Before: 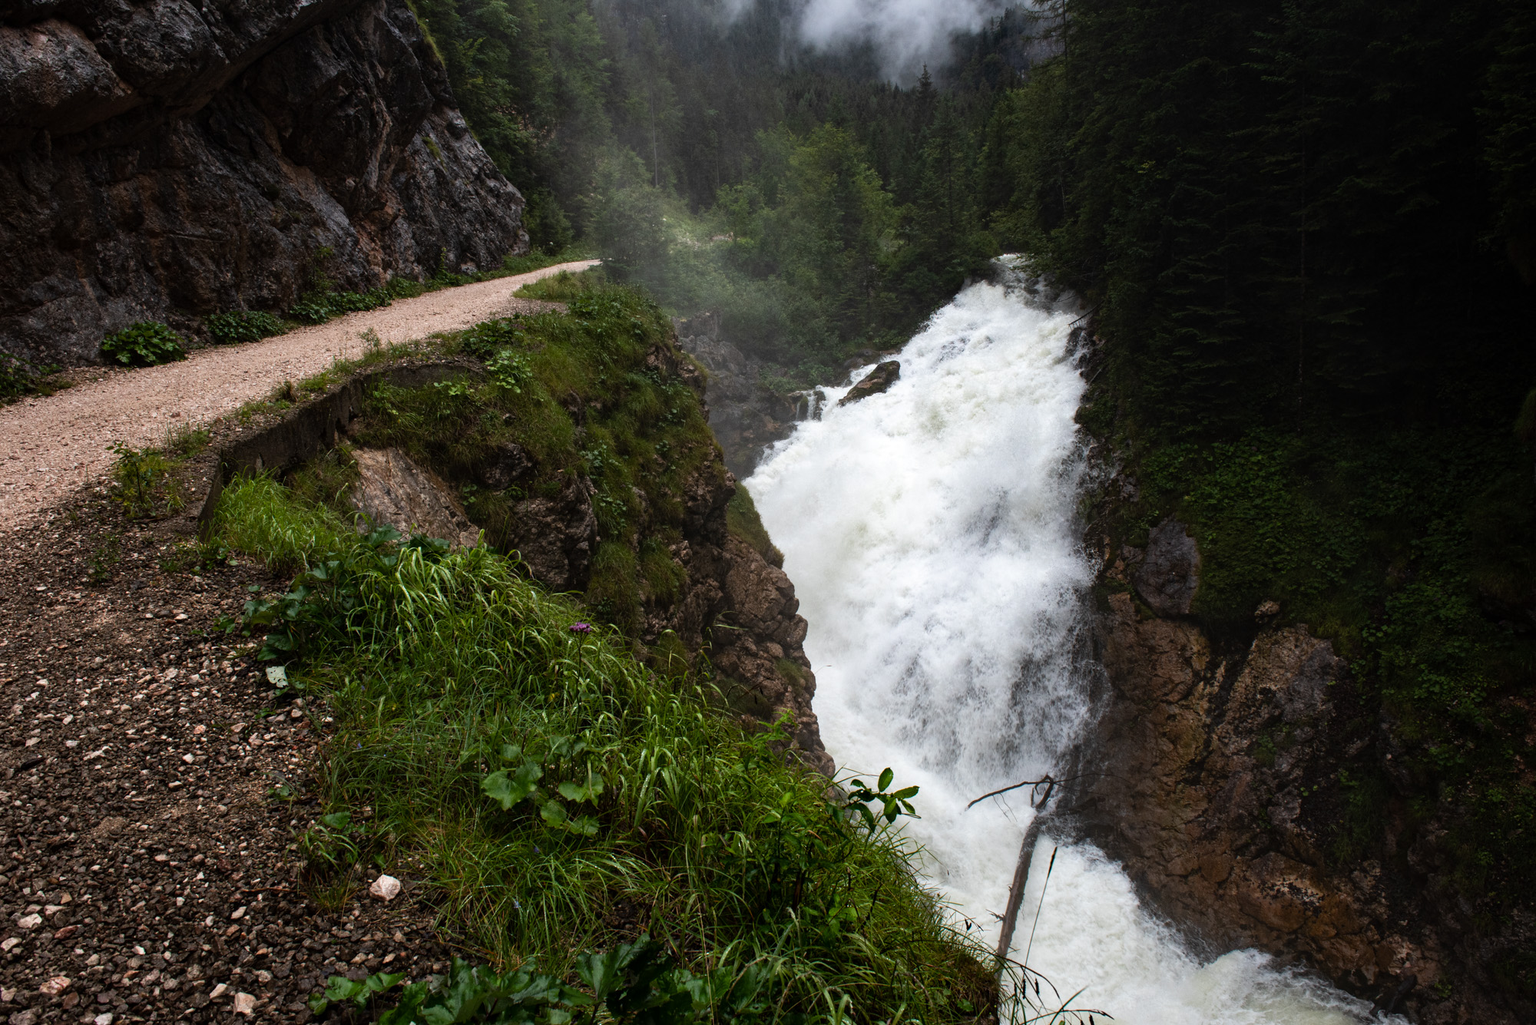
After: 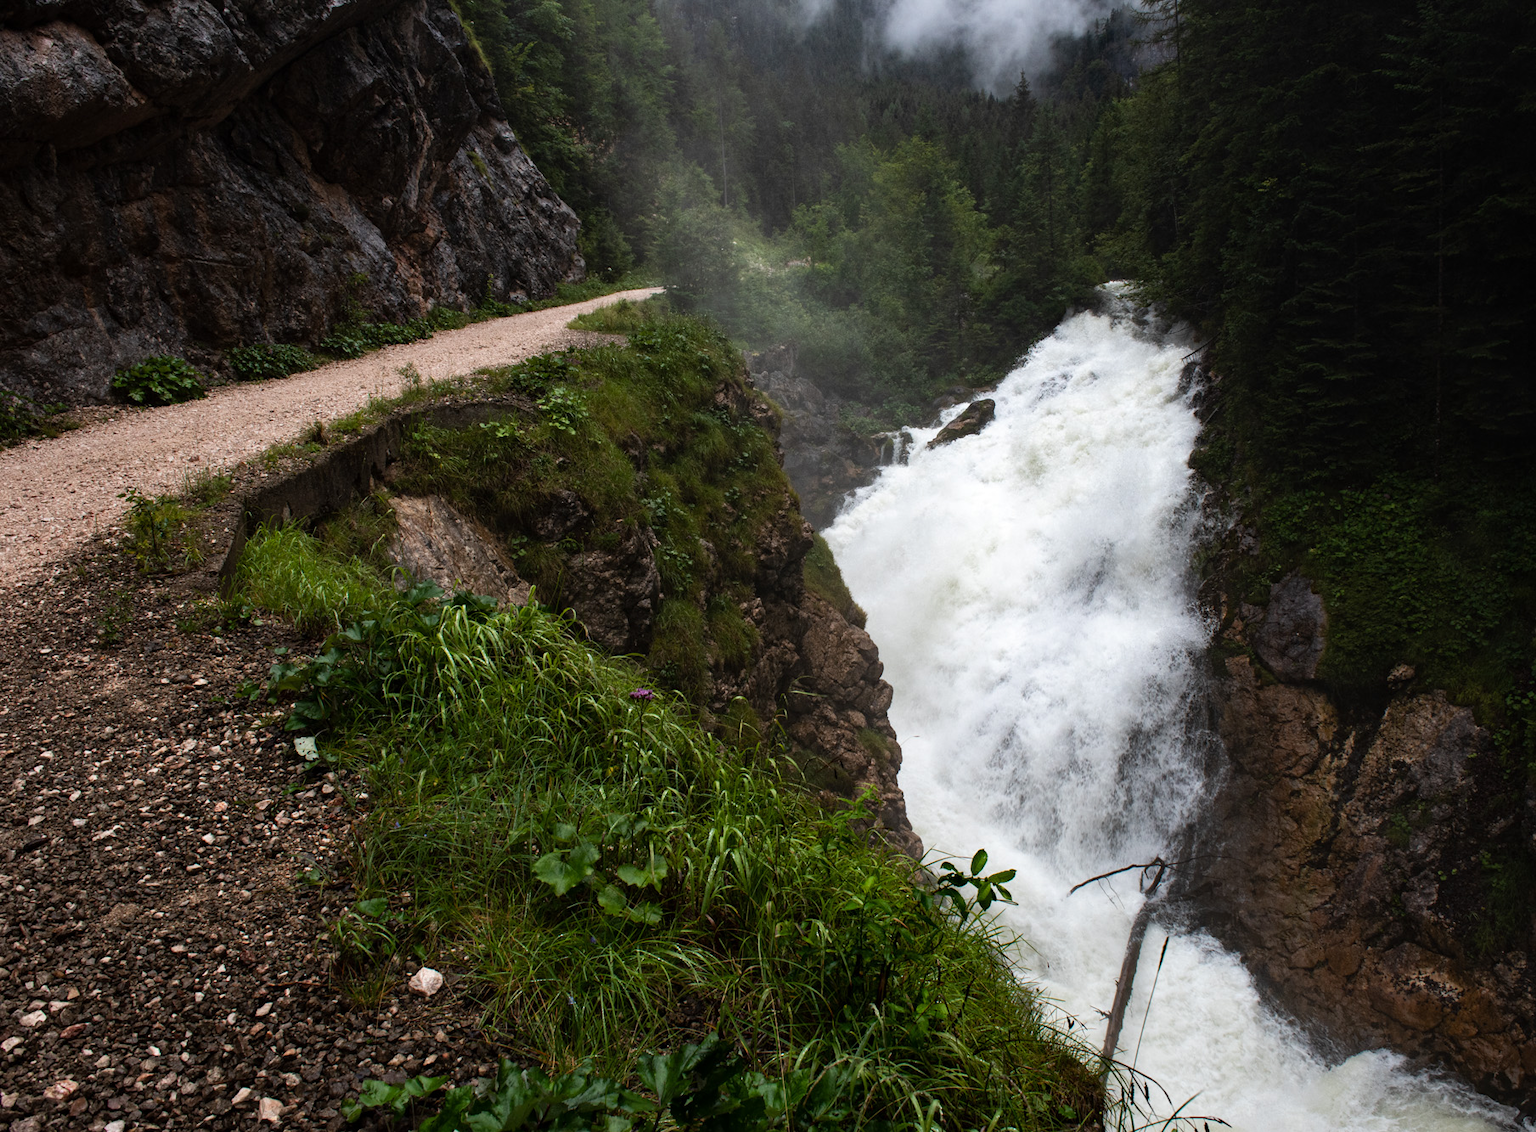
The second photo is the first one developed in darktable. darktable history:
crop: right 9.509%, bottom 0.031%
base curve: curves: ch0 [(0, 0) (0.283, 0.295) (1, 1)], preserve colors none
